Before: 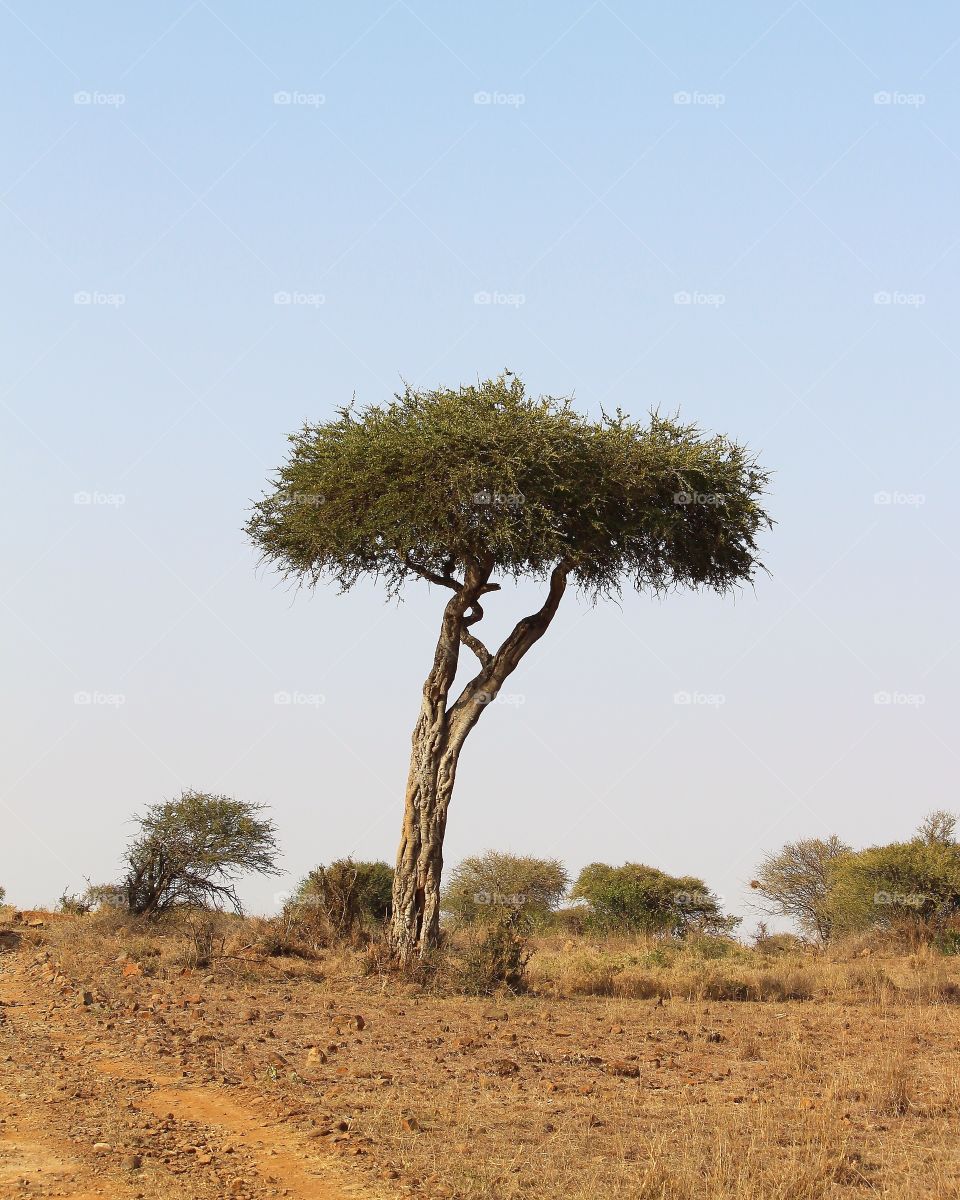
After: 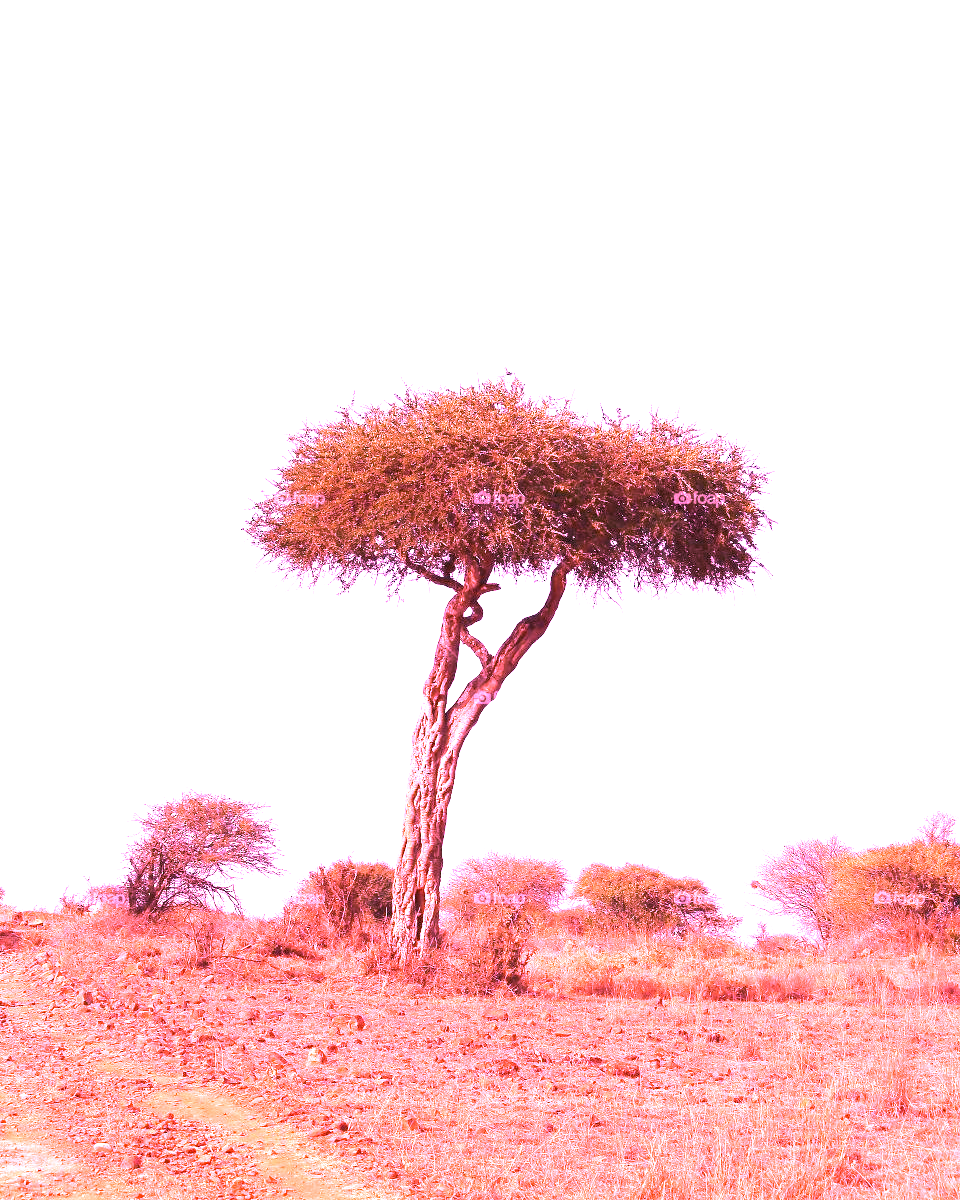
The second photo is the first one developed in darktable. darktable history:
exposure: black level correction 0, exposure 1.015 EV, compensate exposure bias true, compensate highlight preservation false
white balance: red 2.012, blue 1.687
